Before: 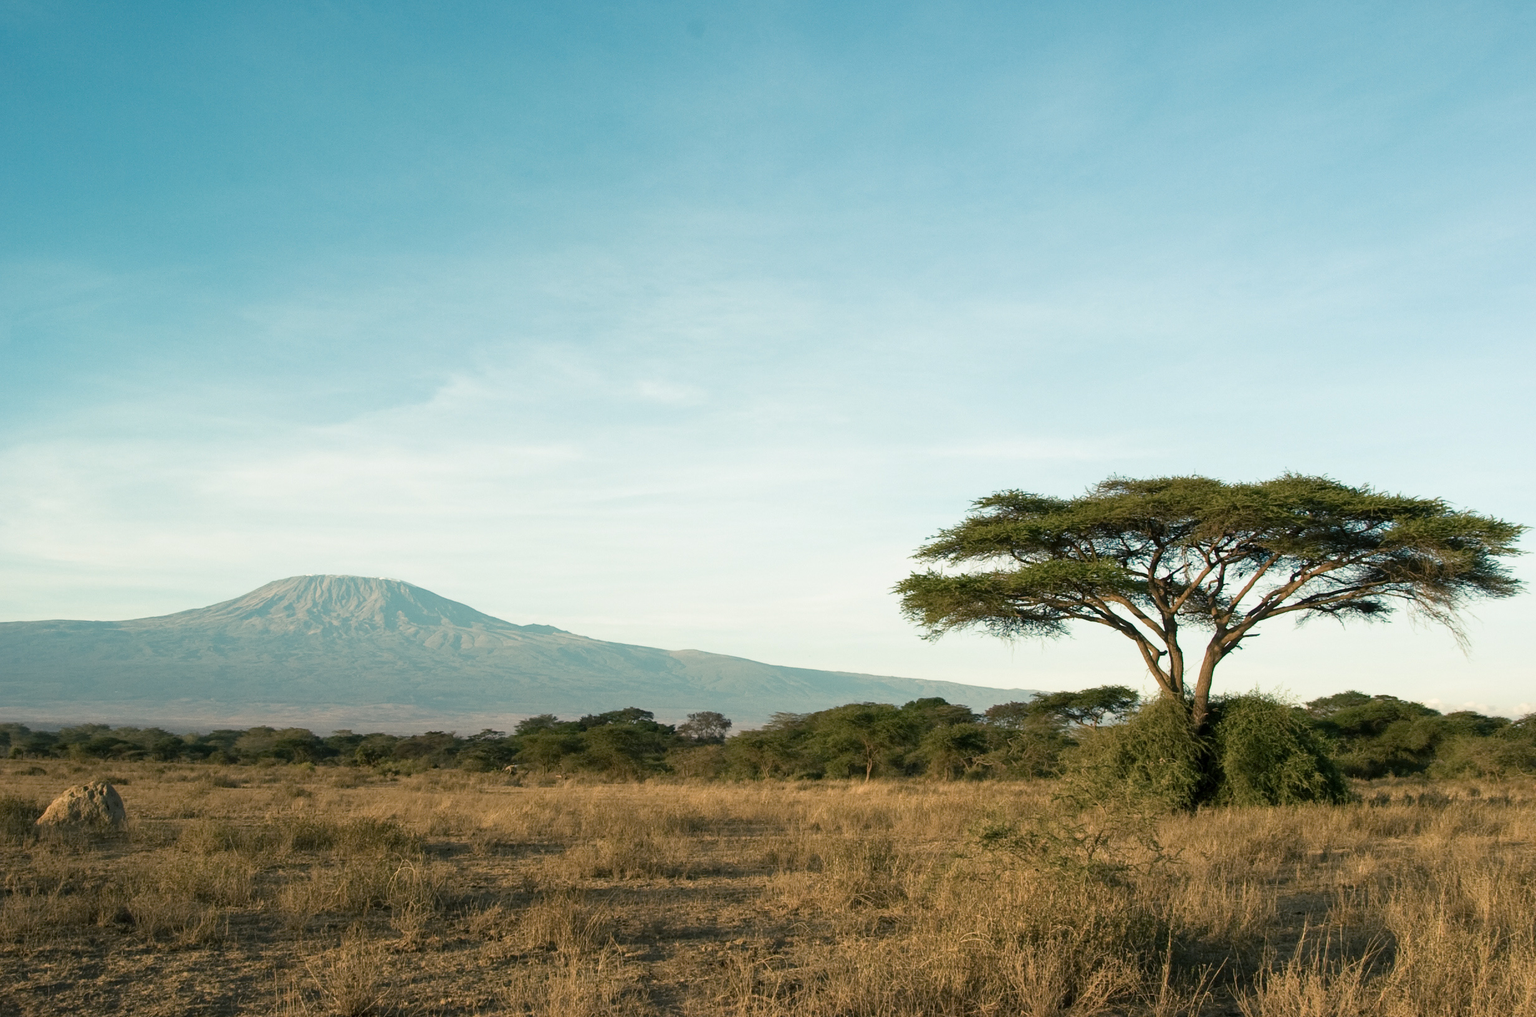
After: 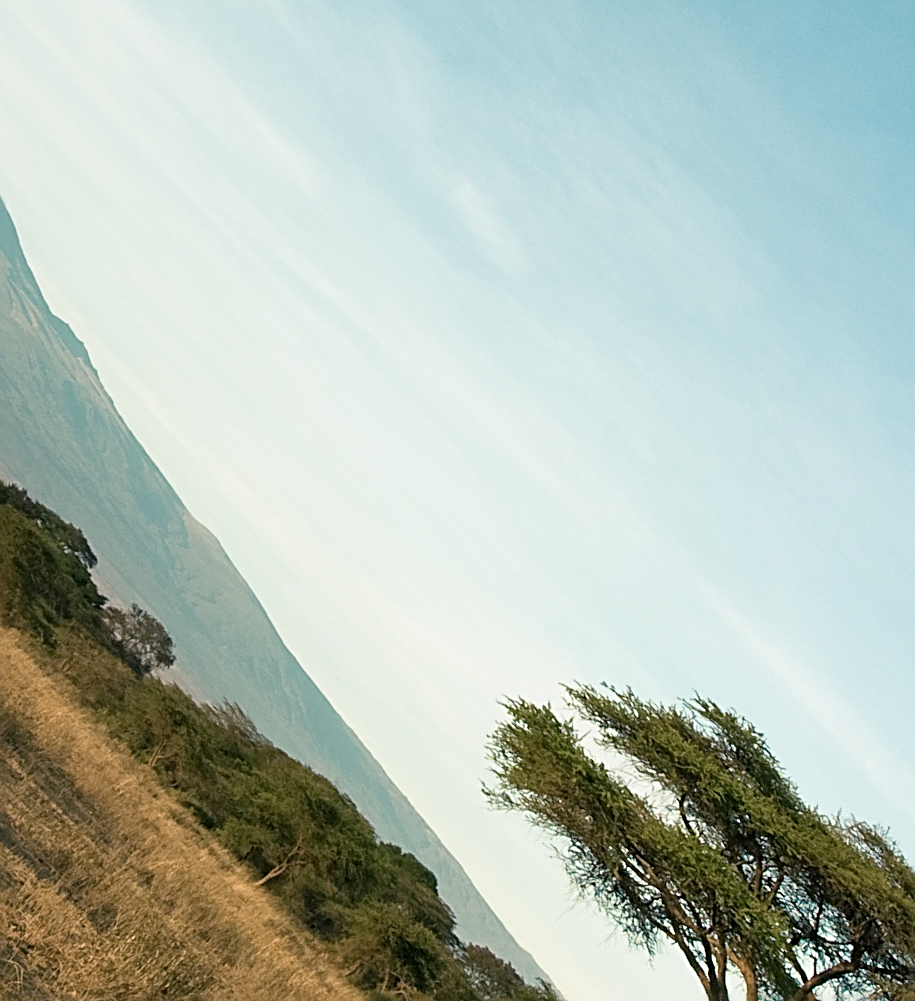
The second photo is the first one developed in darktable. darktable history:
sharpen: radius 2.555, amount 0.648
crop and rotate: angle -46.09°, top 16.501%, right 0.843%, bottom 11.649%
